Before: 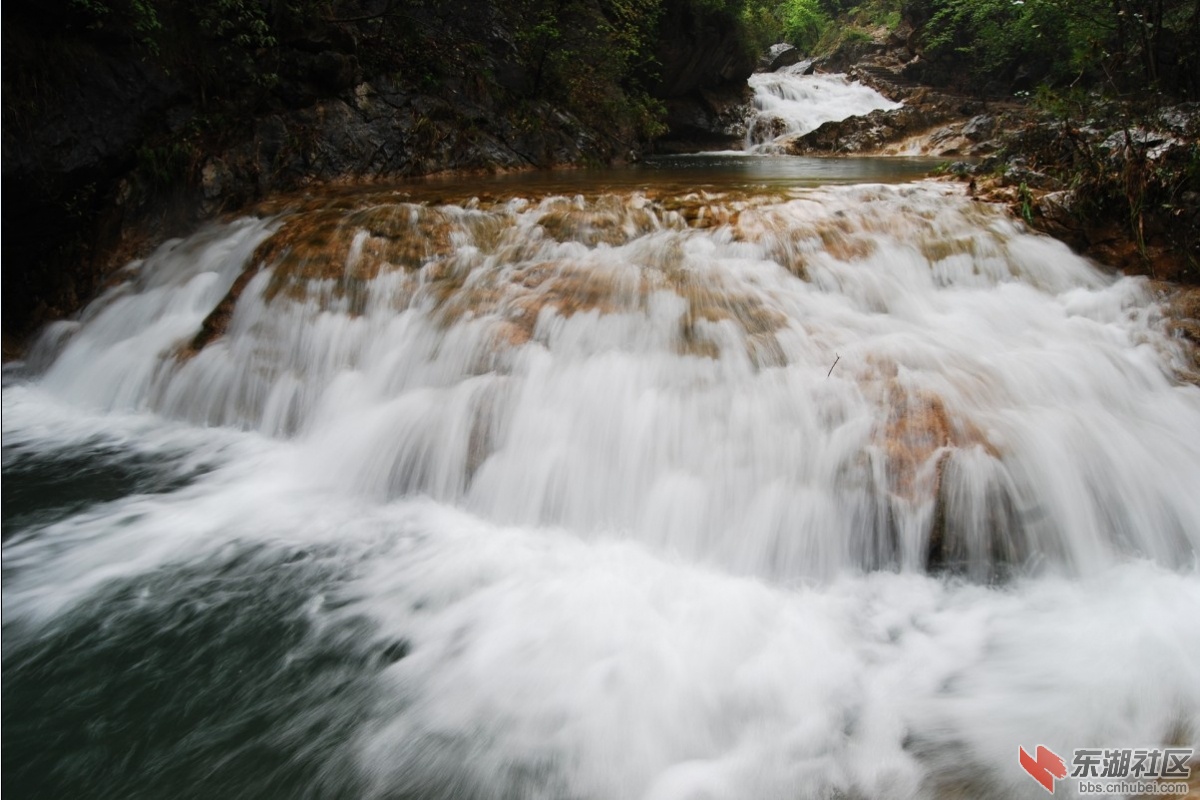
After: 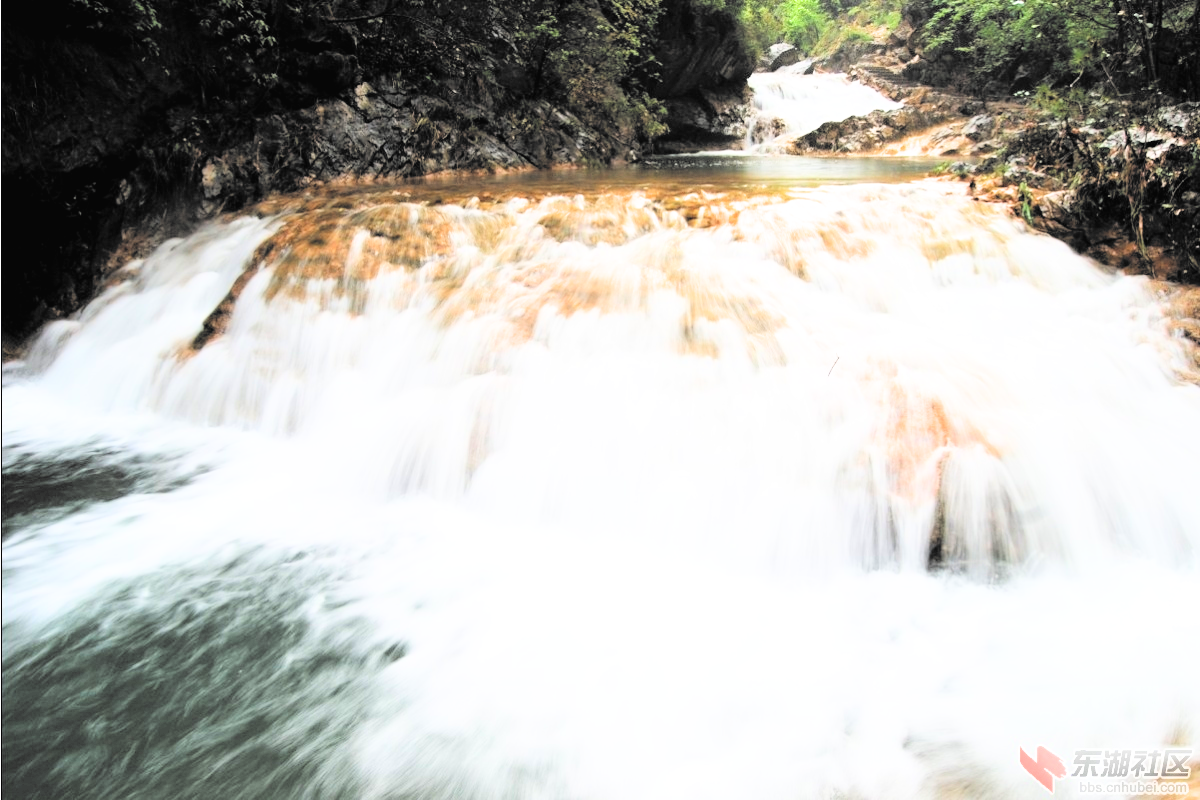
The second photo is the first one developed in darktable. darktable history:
exposure: exposure 1.992 EV, compensate highlight preservation false
filmic rgb: black relative exposure -5.06 EV, white relative exposure 3.99 EV, hardness 2.89, contrast 1.296, highlights saturation mix -28.79%, color science v6 (2022)
contrast brightness saturation: brightness 0.288
